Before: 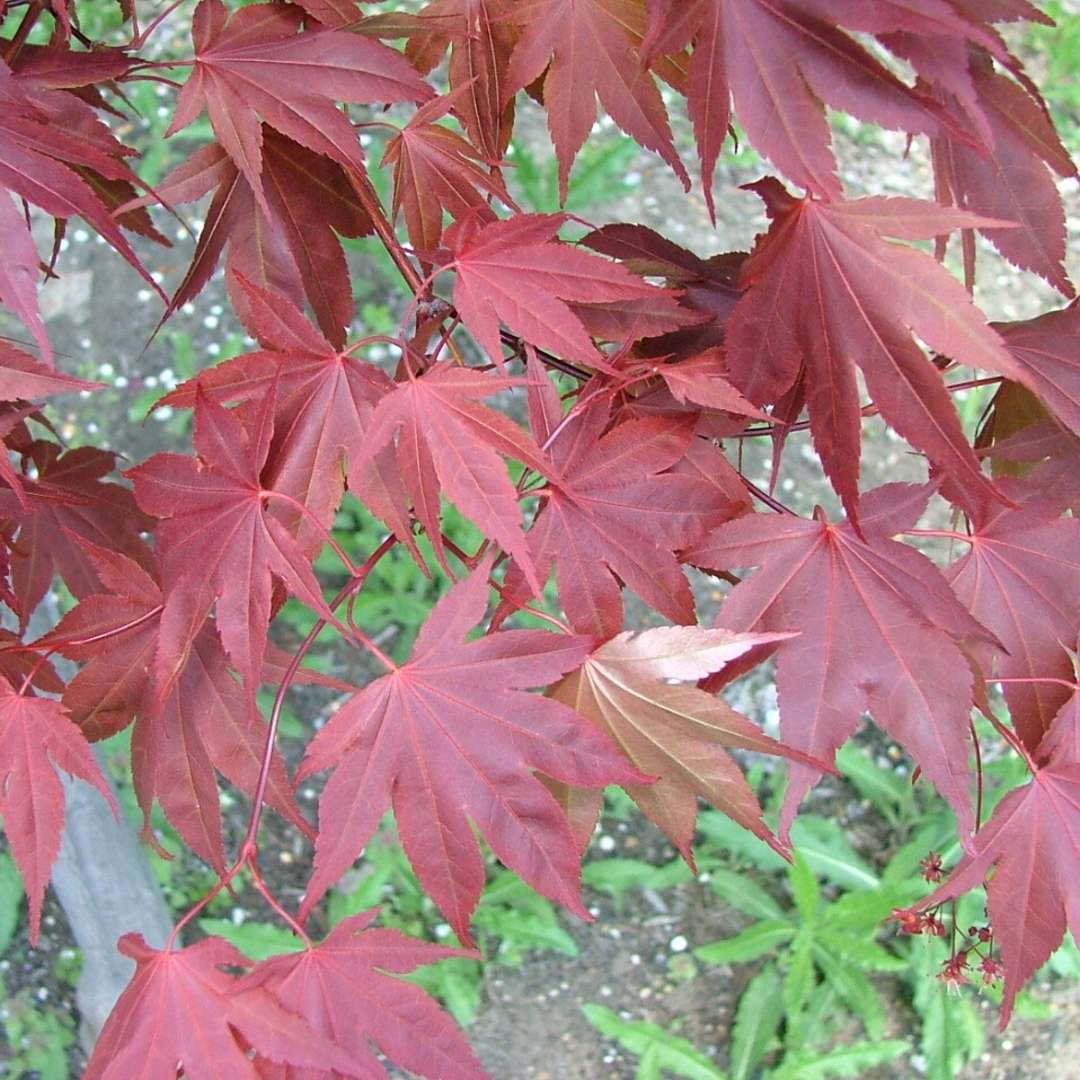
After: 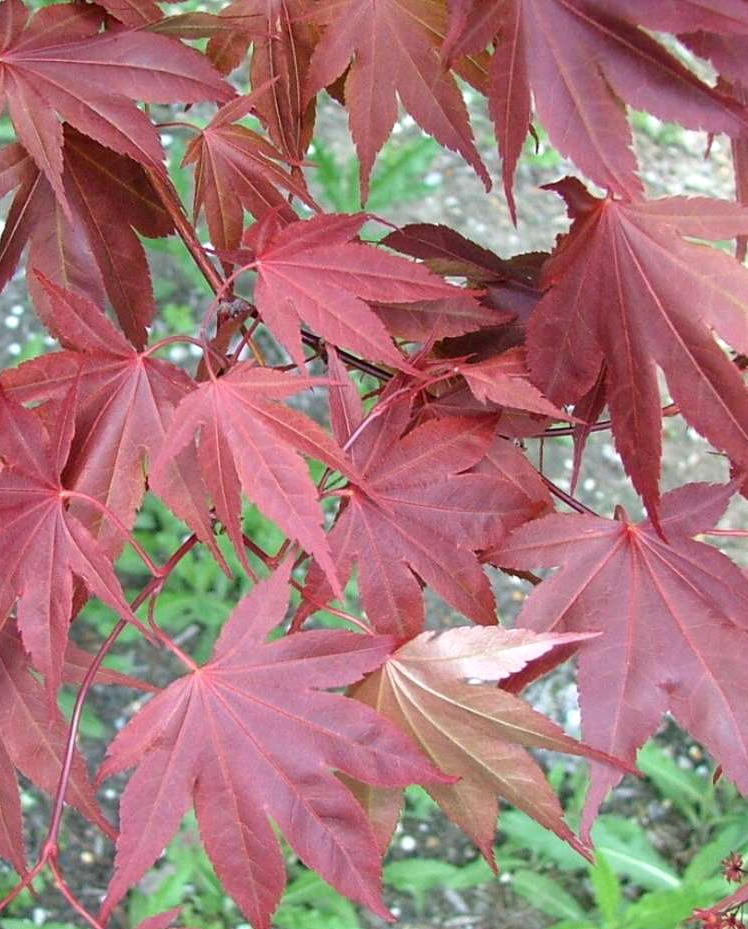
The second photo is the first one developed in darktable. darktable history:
crop: left 18.479%, right 12.2%, bottom 13.971%
local contrast: highlights 100%, shadows 100%, detail 120%, midtone range 0.2
